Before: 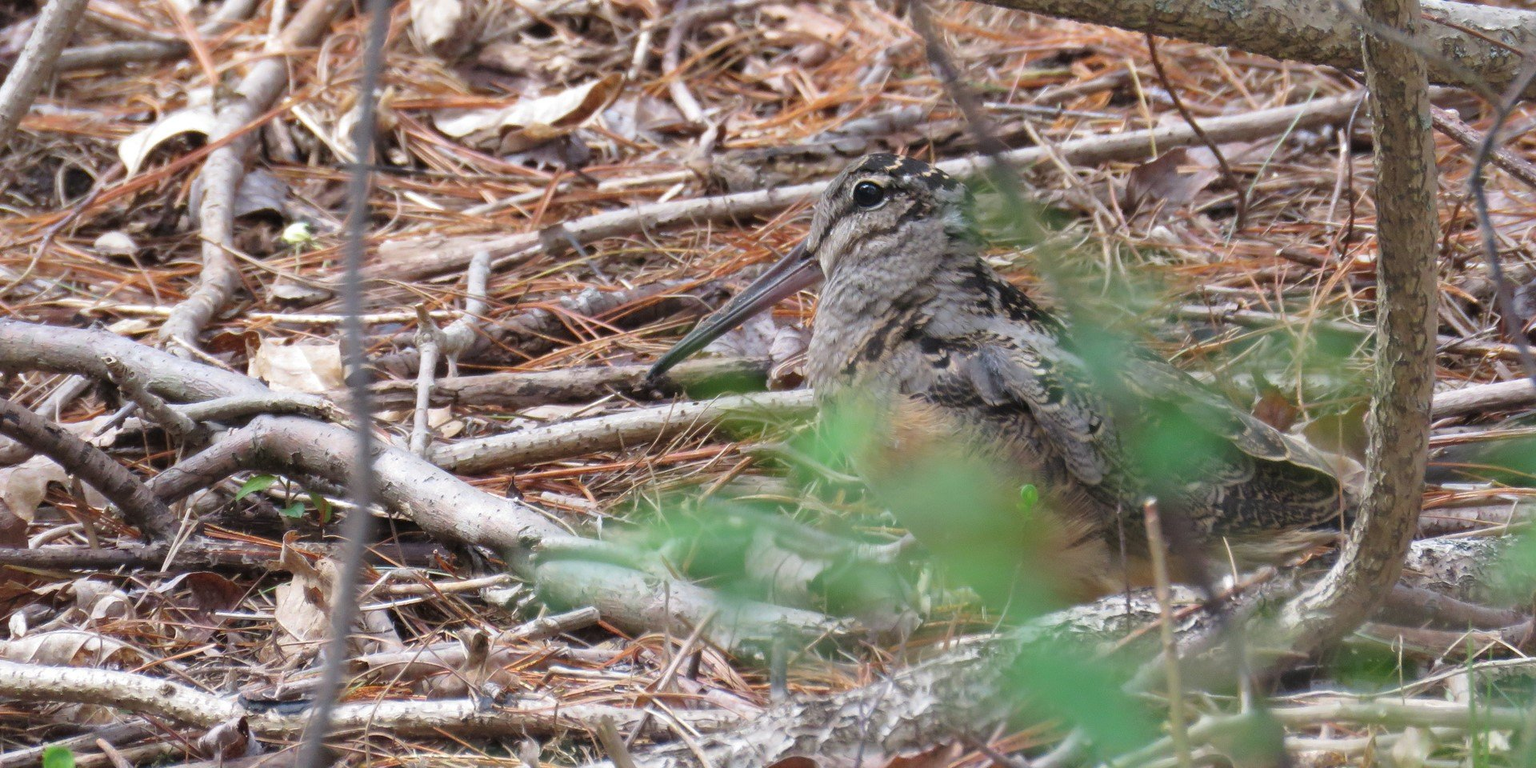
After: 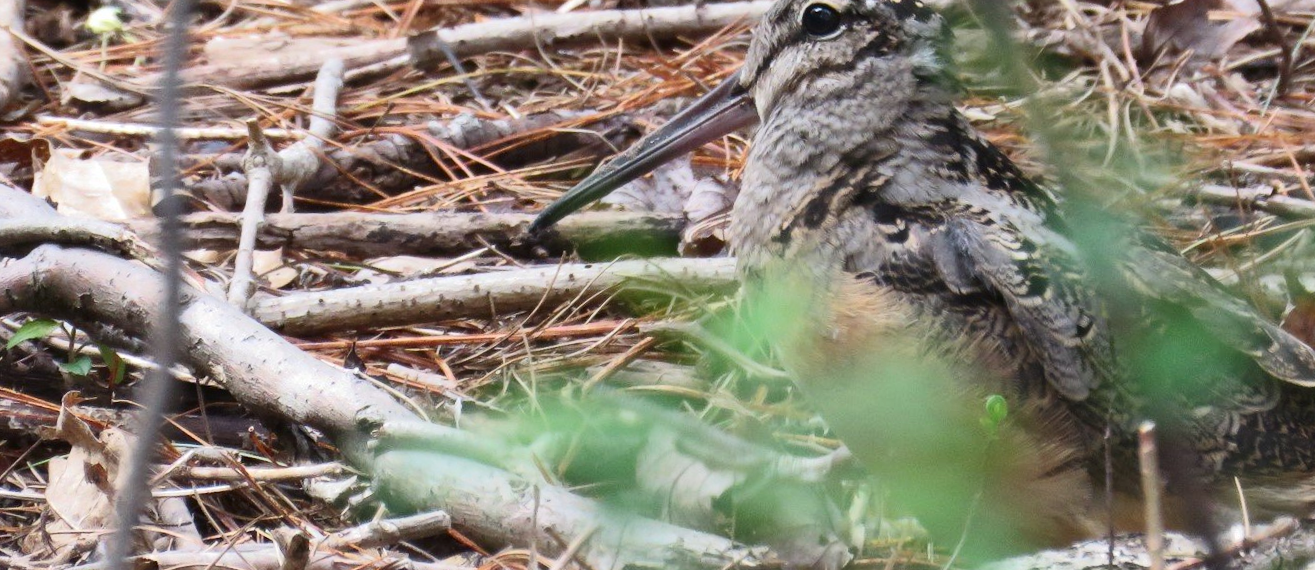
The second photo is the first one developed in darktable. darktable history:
tone curve: curves: ch0 [(0, 0) (0.003, 0.023) (0.011, 0.024) (0.025, 0.026) (0.044, 0.035) (0.069, 0.05) (0.1, 0.071) (0.136, 0.098) (0.177, 0.135) (0.224, 0.172) (0.277, 0.227) (0.335, 0.296) (0.399, 0.372) (0.468, 0.462) (0.543, 0.58) (0.623, 0.697) (0.709, 0.789) (0.801, 0.86) (0.898, 0.918) (1, 1)], color space Lab, independent channels, preserve colors none
crop and rotate: angle -3.84°, left 9.922%, top 20.871%, right 12.5%, bottom 11.852%
